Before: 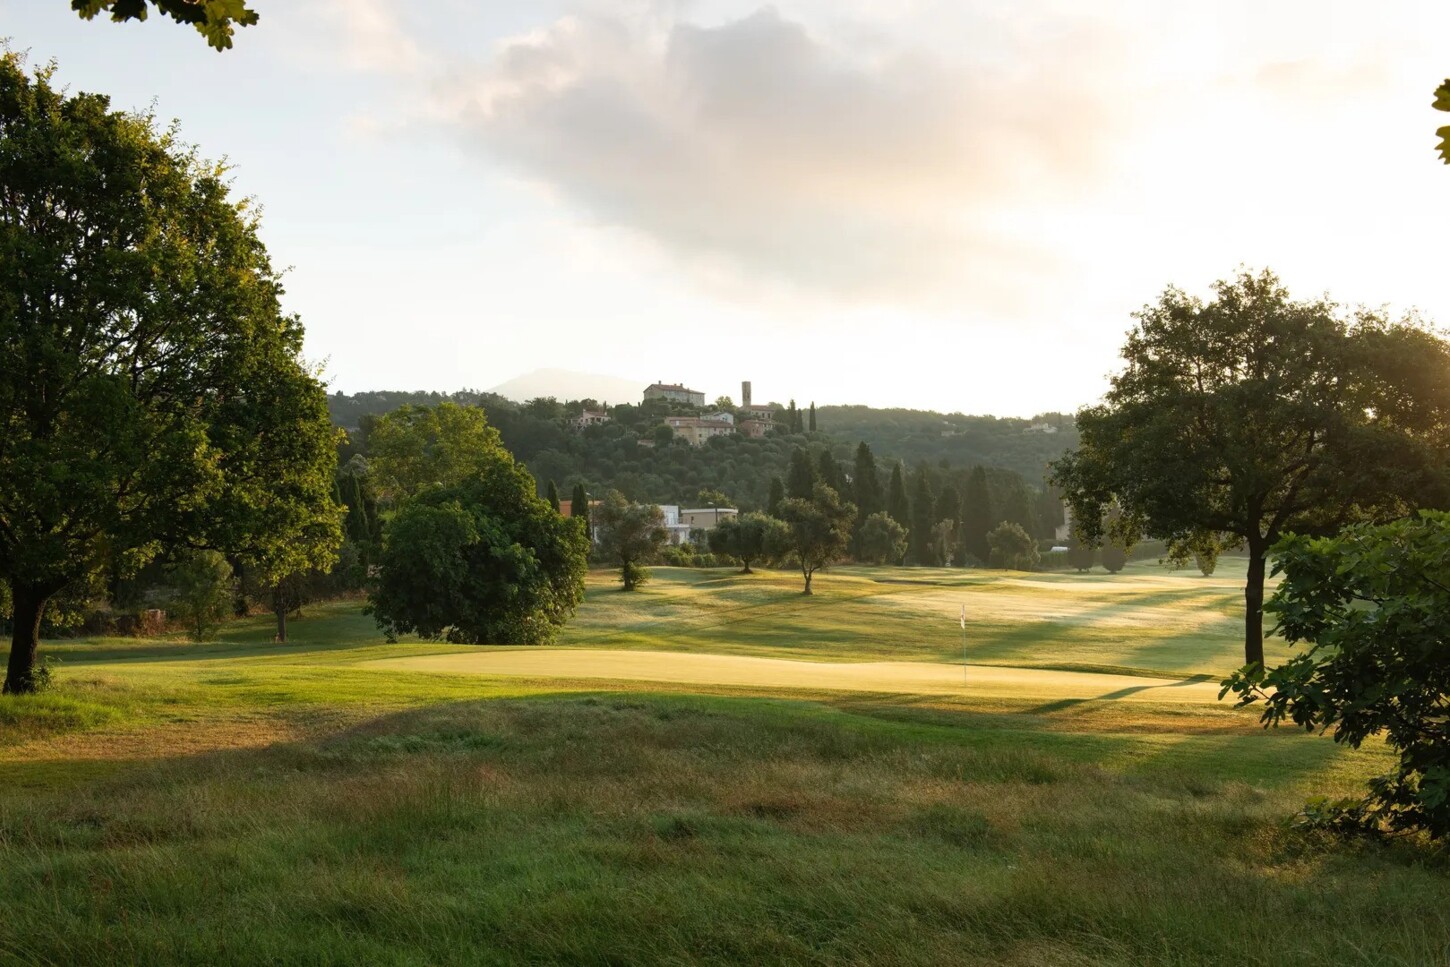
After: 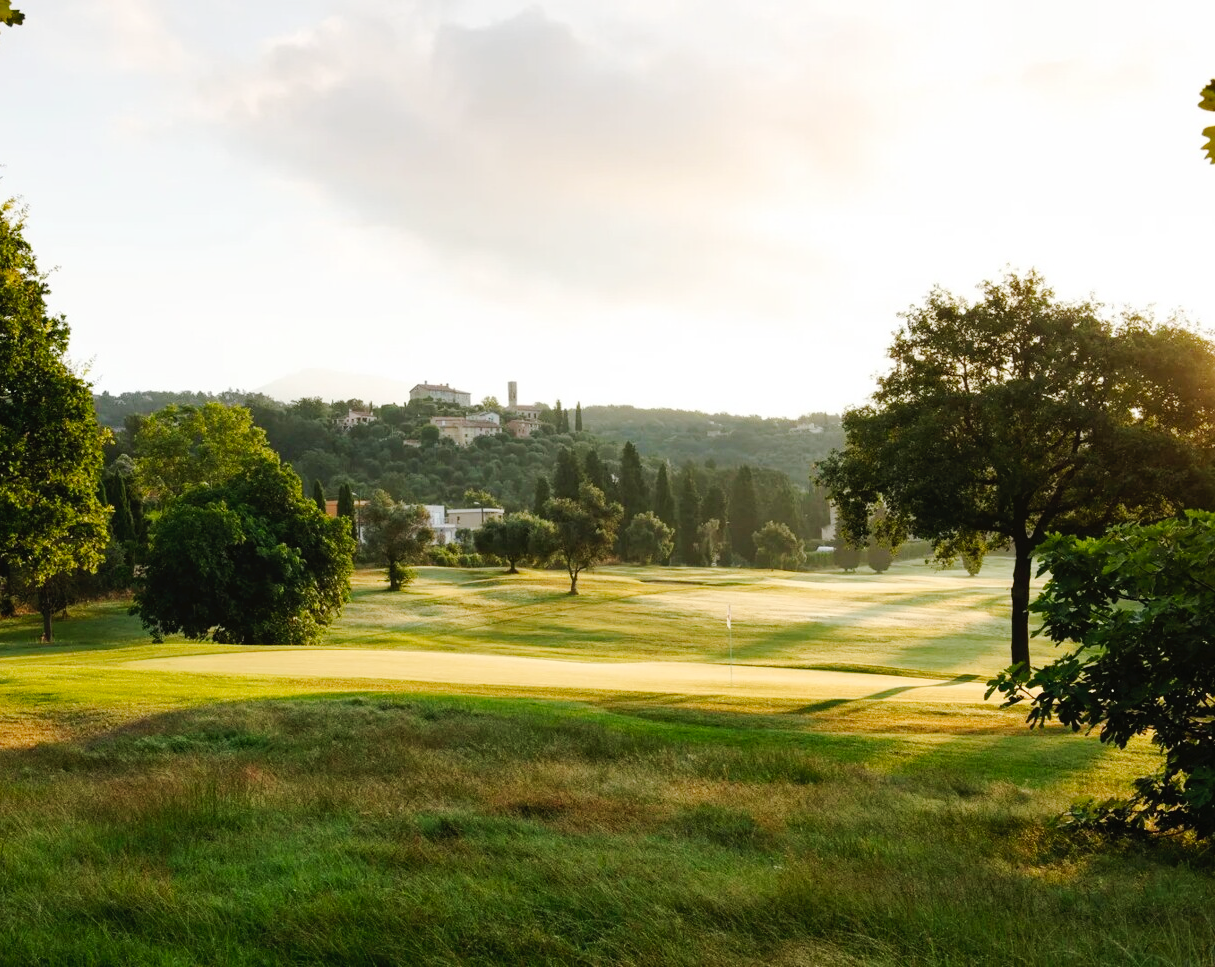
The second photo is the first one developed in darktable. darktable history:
crop: left 16.145%
tone curve: curves: ch0 [(0, 0) (0.003, 0.014) (0.011, 0.017) (0.025, 0.023) (0.044, 0.035) (0.069, 0.04) (0.1, 0.062) (0.136, 0.099) (0.177, 0.152) (0.224, 0.214) (0.277, 0.291) (0.335, 0.383) (0.399, 0.487) (0.468, 0.581) (0.543, 0.662) (0.623, 0.738) (0.709, 0.802) (0.801, 0.871) (0.898, 0.936) (1, 1)], preserve colors none
